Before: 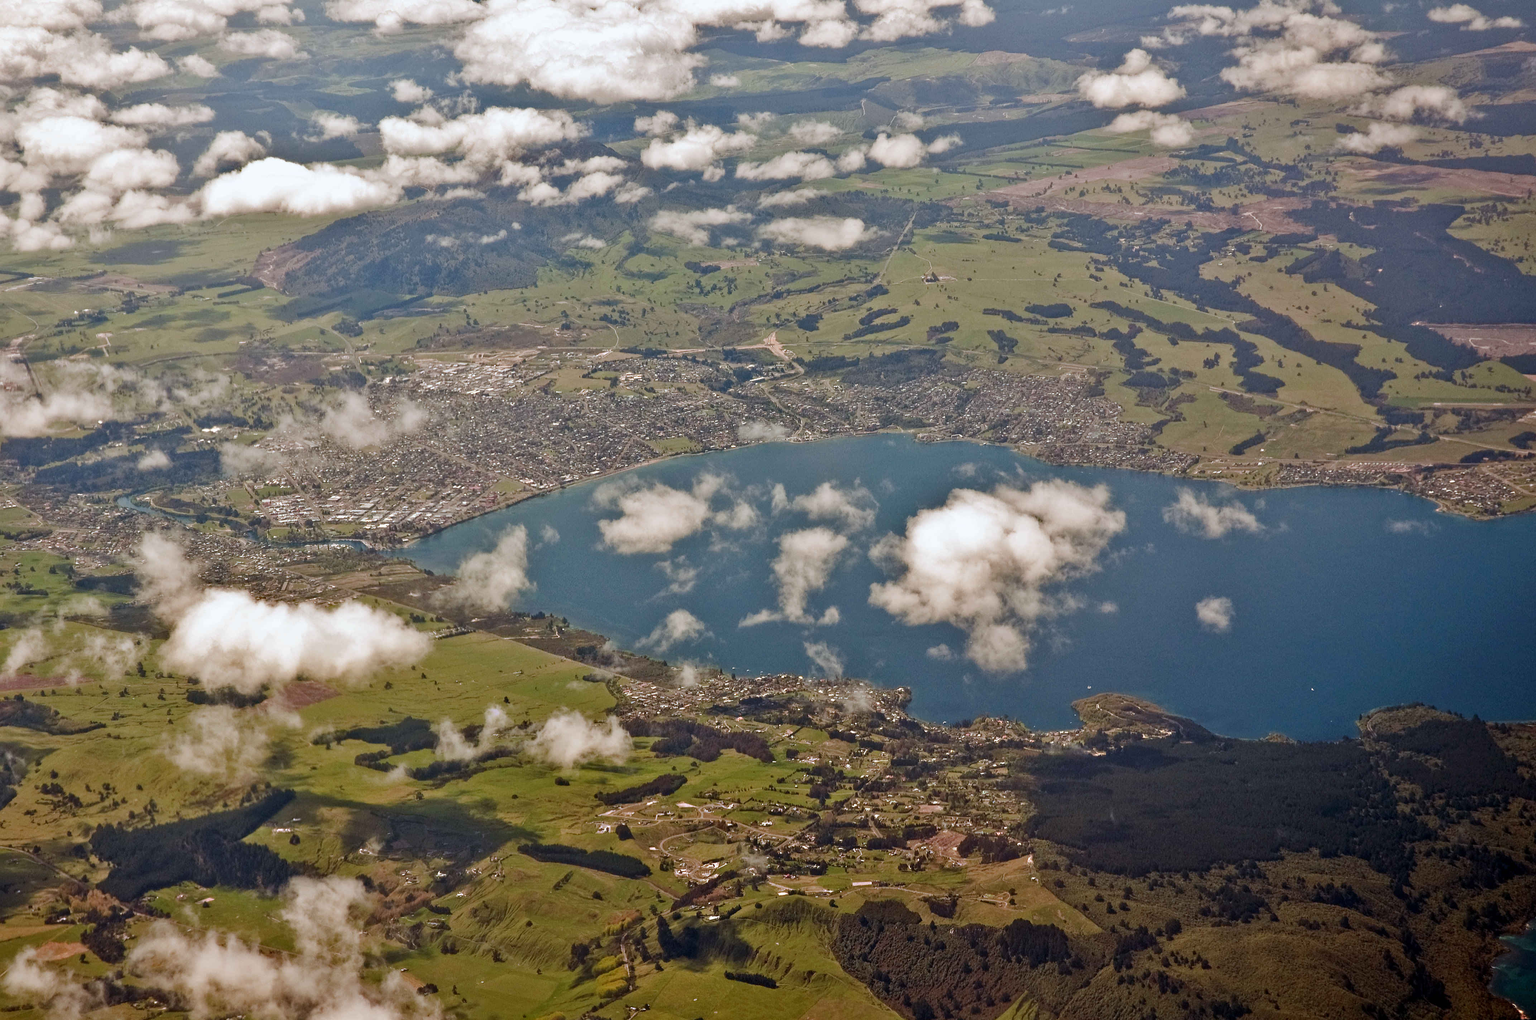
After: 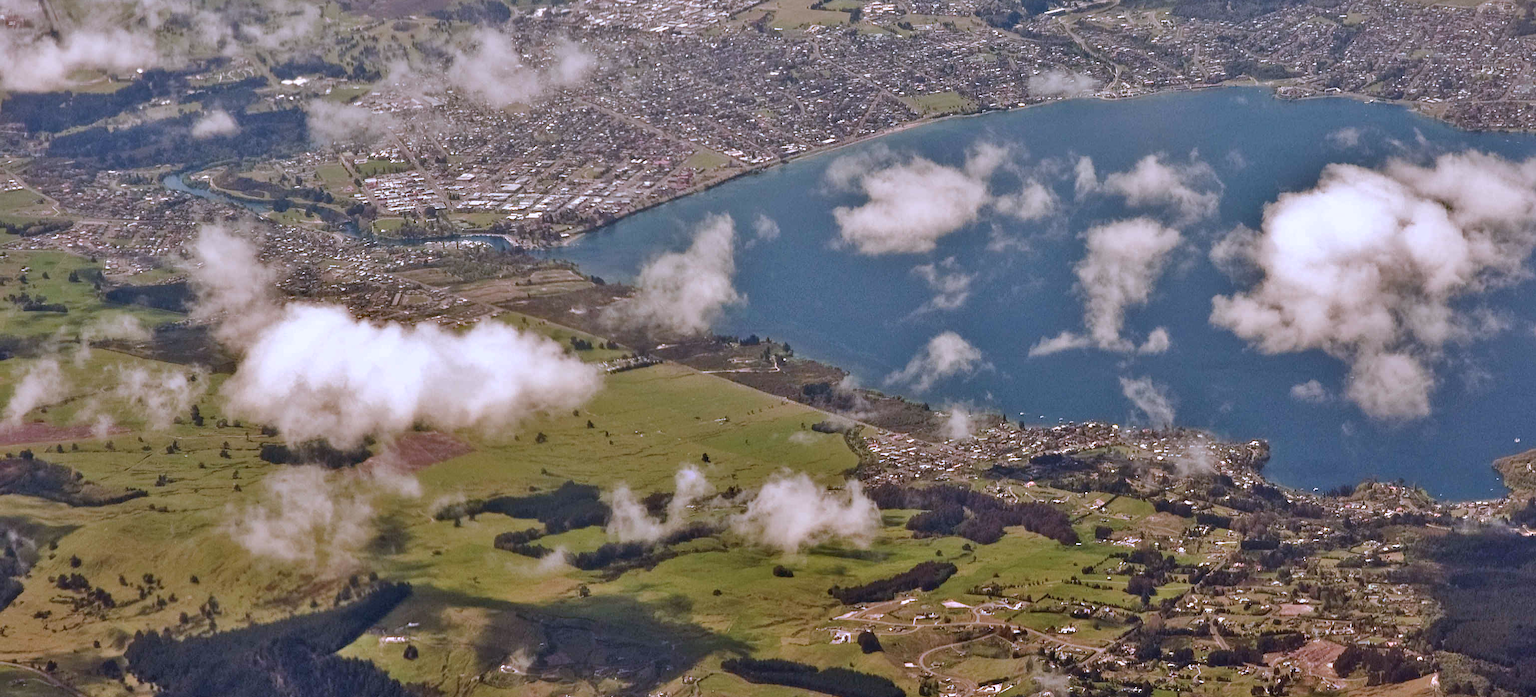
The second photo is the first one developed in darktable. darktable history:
crop: top 36.423%, right 28.177%, bottom 14.488%
shadows and highlights: soften with gaussian
color calibration: illuminant as shot in camera, x 0.362, y 0.385, temperature 4544.13 K
